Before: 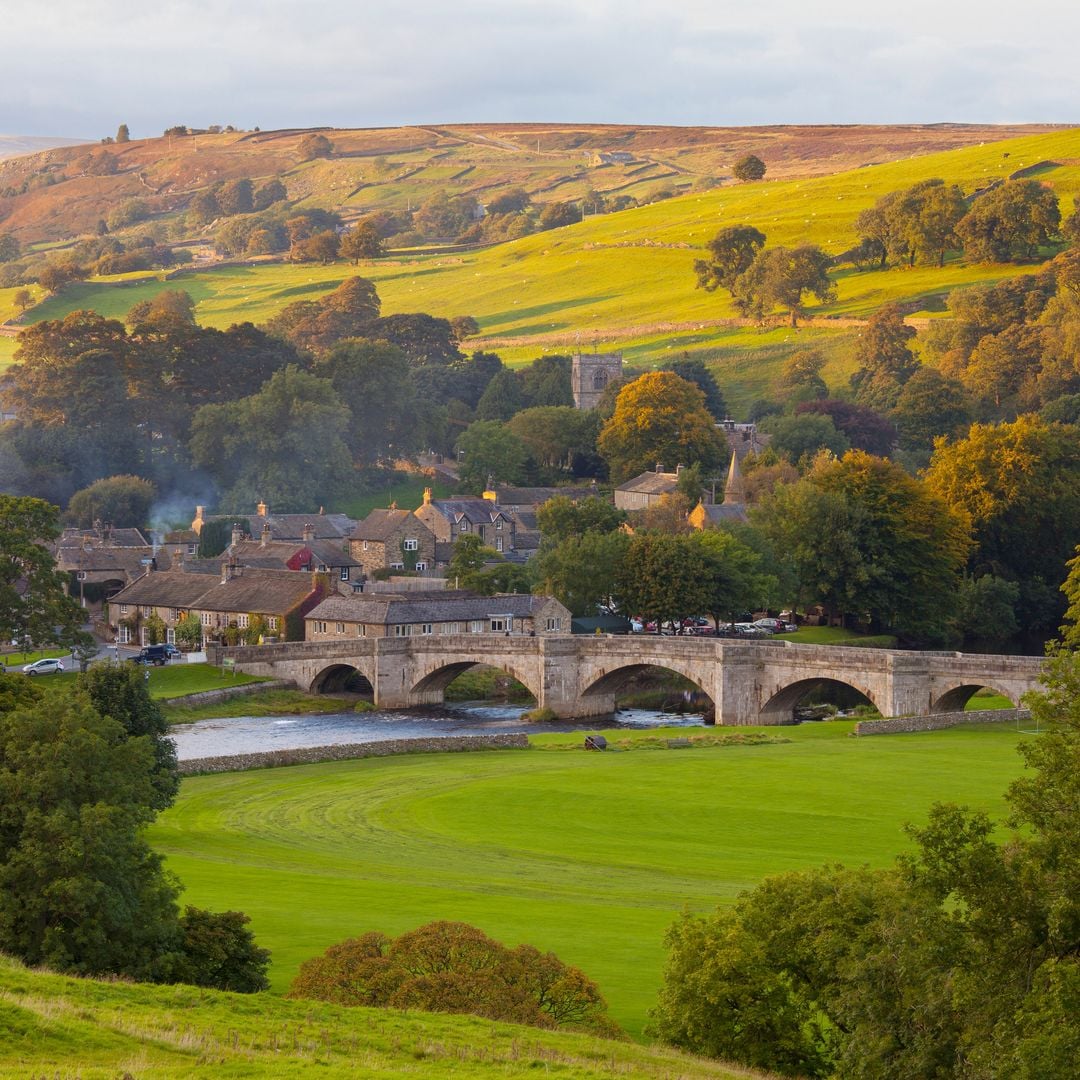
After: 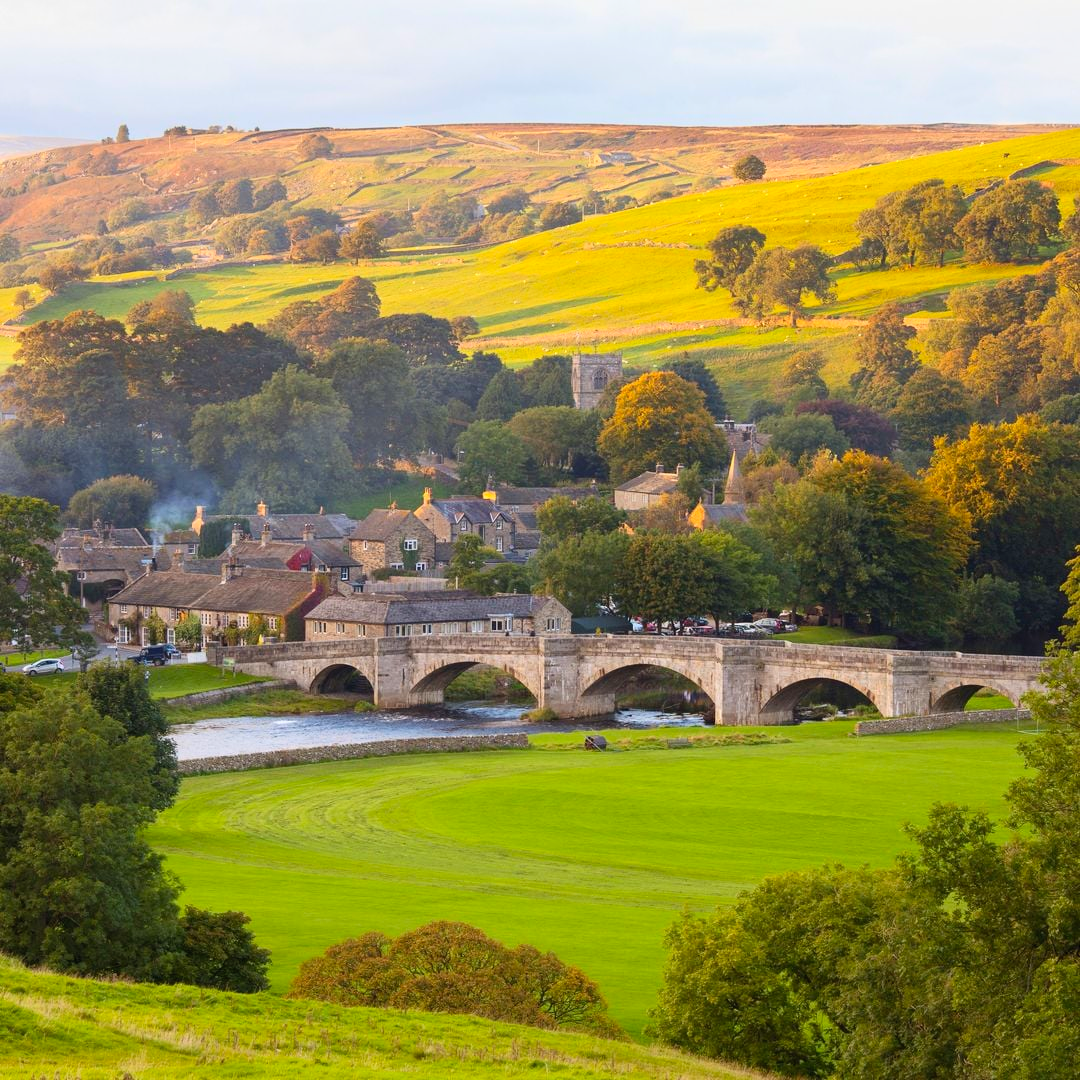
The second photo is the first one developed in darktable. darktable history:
contrast brightness saturation: contrast 0.199, brightness 0.157, saturation 0.221
